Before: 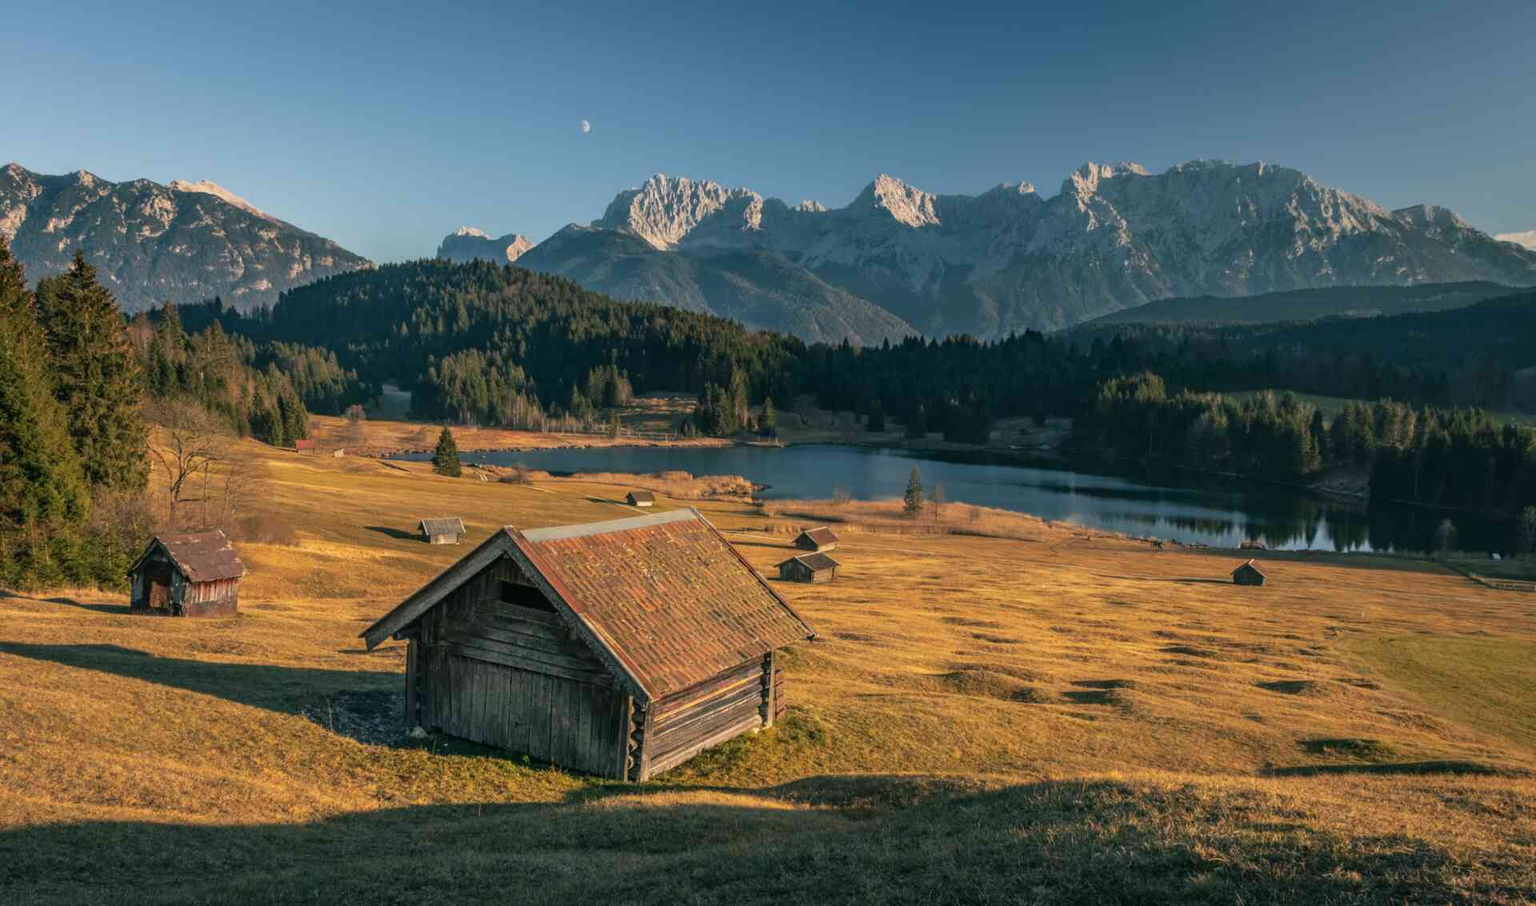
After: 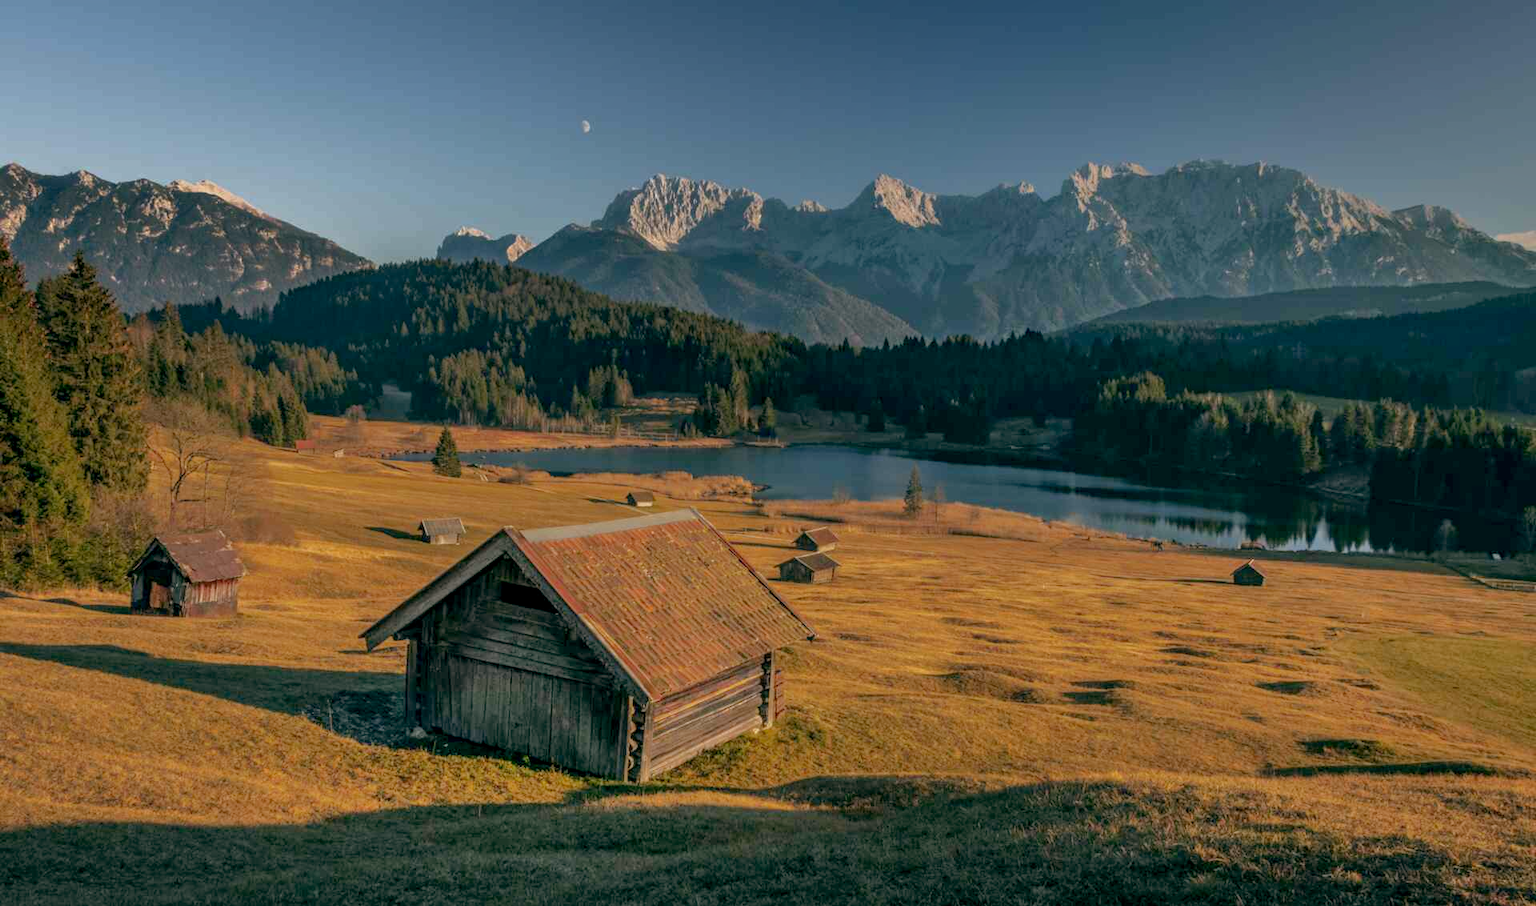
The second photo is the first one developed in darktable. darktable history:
color balance: lift [1, 0.998, 1.001, 1.002], gamma [1, 1.02, 1, 0.98], gain [1, 1.02, 1.003, 0.98]
tone equalizer: -7 EV -0.63 EV, -6 EV 1 EV, -5 EV -0.45 EV, -4 EV 0.43 EV, -3 EV 0.41 EV, -2 EV 0.15 EV, -1 EV -0.15 EV, +0 EV -0.39 EV, smoothing diameter 25%, edges refinement/feathering 10, preserve details guided filter
exposure: black level correction 0.006, exposure -0.226 EV, compensate highlight preservation false
